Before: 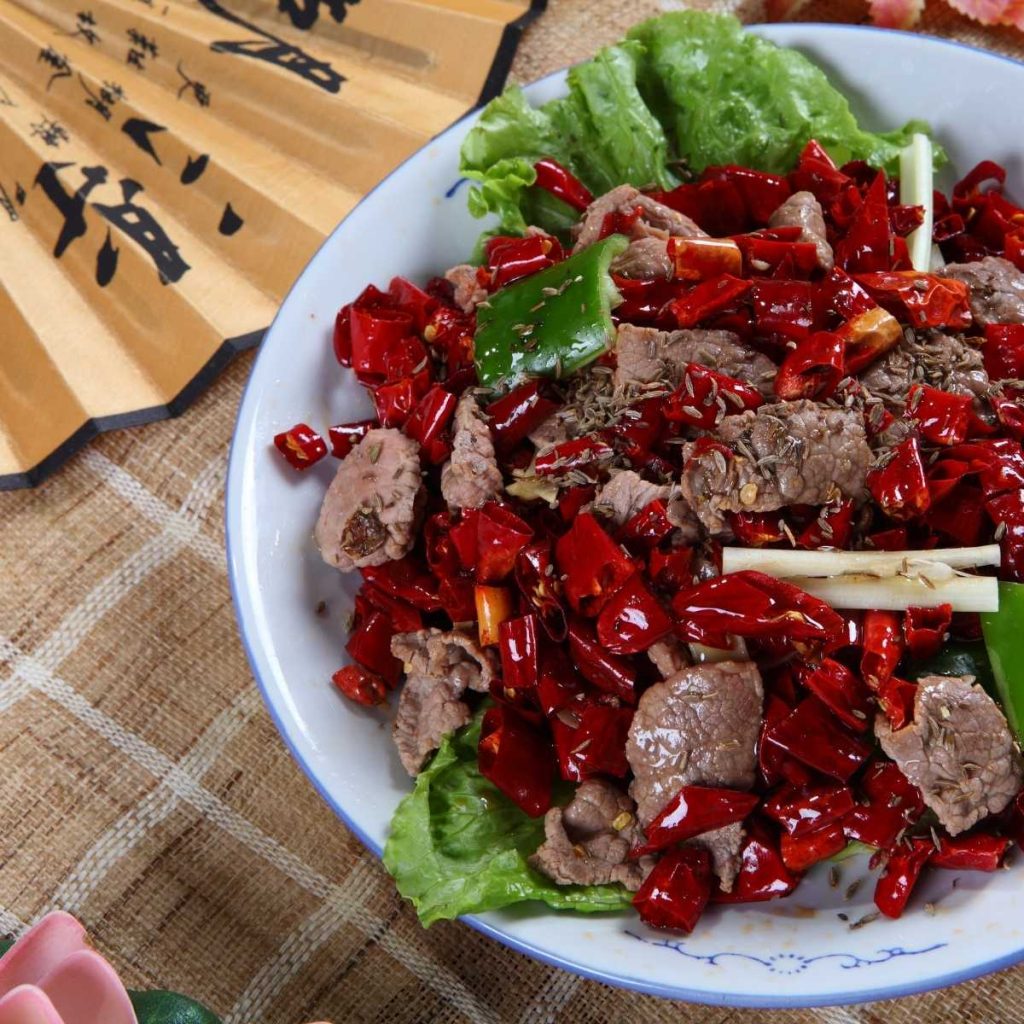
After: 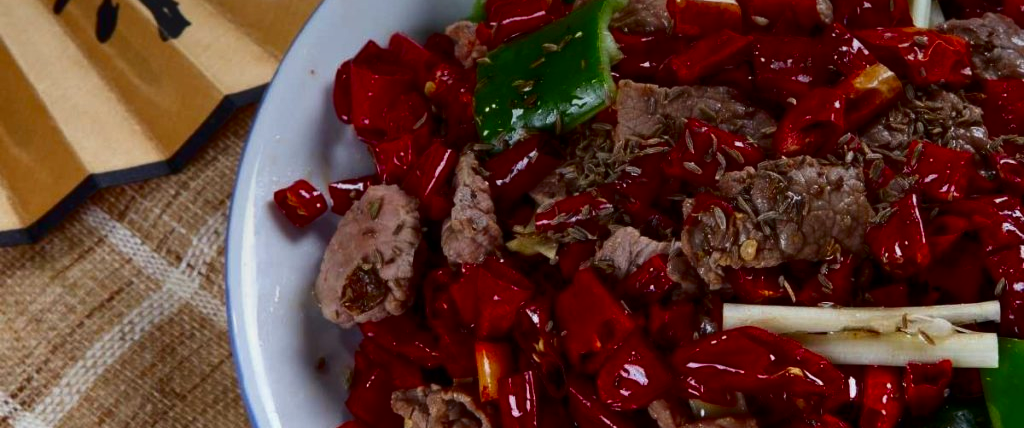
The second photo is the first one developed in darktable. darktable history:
crop and rotate: top 23.84%, bottom 34.294%
vignetting: fall-off start 116.67%, fall-off radius 59.26%, brightness -0.31, saturation -0.056
graduated density: on, module defaults
contrast brightness saturation: contrast 0.1, brightness -0.26, saturation 0.14
